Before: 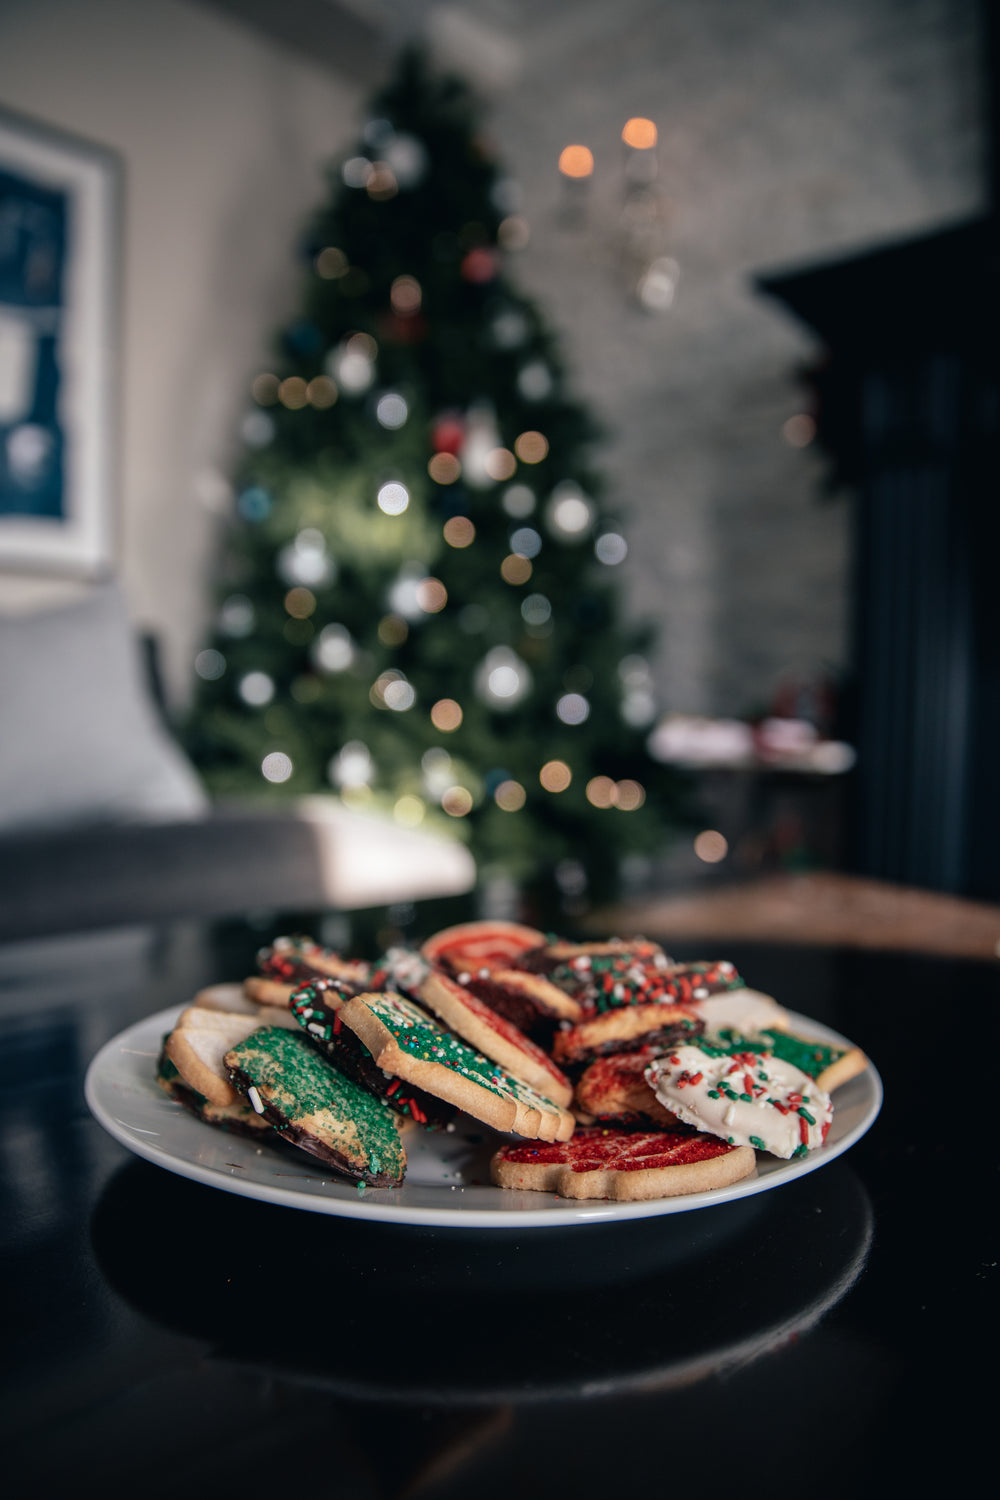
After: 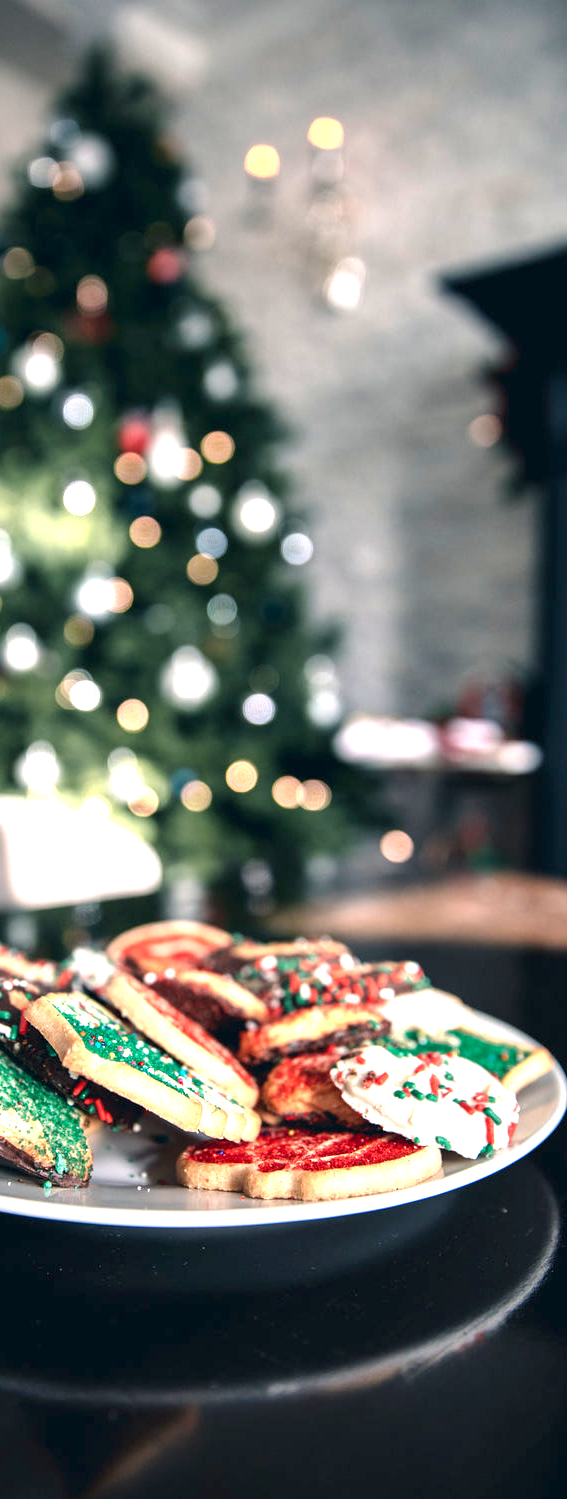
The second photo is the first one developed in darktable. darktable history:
exposure: black level correction 0.001, exposure 1.73 EV, compensate highlight preservation false
crop: left 31.429%, top 0.01%, right 11.788%
tone equalizer: -8 EV 0.043 EV, edges refinement/feathering 500, mask exposure compensation -1.57 EV, preserve details no
